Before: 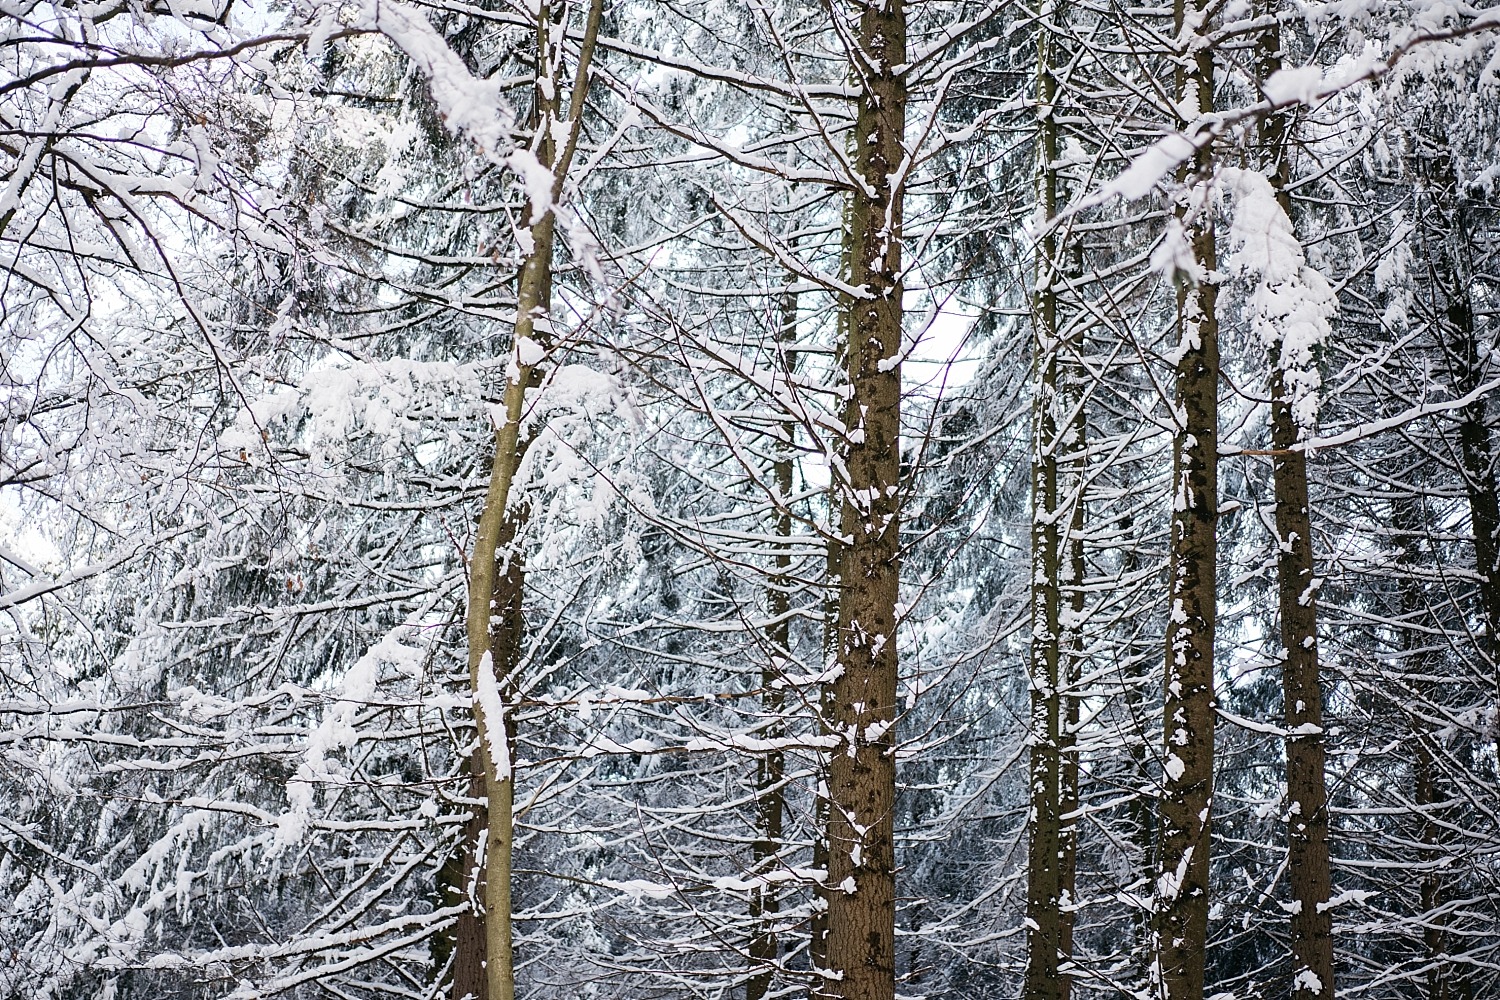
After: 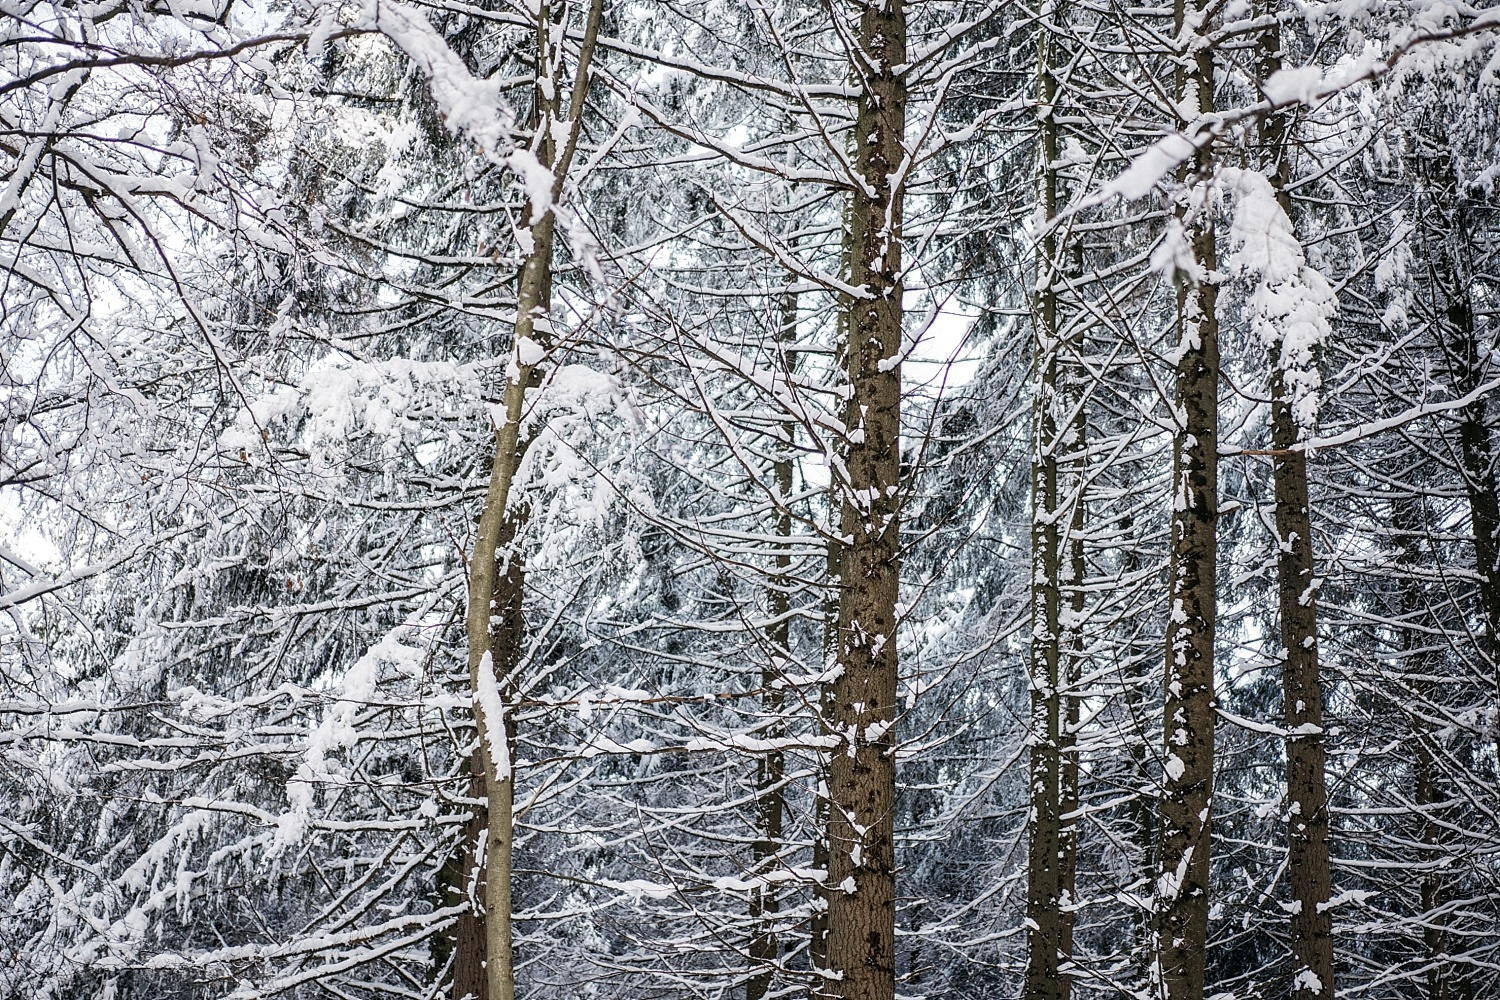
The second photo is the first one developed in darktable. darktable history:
local contrast: detail 130%
color zones: curves: ch0 [(0, 0.5) (0.125, 0.4) (0.25, 0.5) (0.375, 0.4) (0.5, 0.4) (0.625, 0.35) (0.75, 0.35) (0.875, 0.5)]; ch1 [(0, 0.35) (0.125, 0.45) (0.25, 0.35) (0.375, 0.35) (0.5, 0.35) (0.625, 0.35) (0.75, 0.45) (0.875, 0.35)]; ch2 [(0, 0.6) (0.125, 0.5) (0.25, 0.5) (0.375, 0.6) (0.5, 0.6) (0.625, 0.5) (0.75, 0.5) (0.875, 0.5)]
